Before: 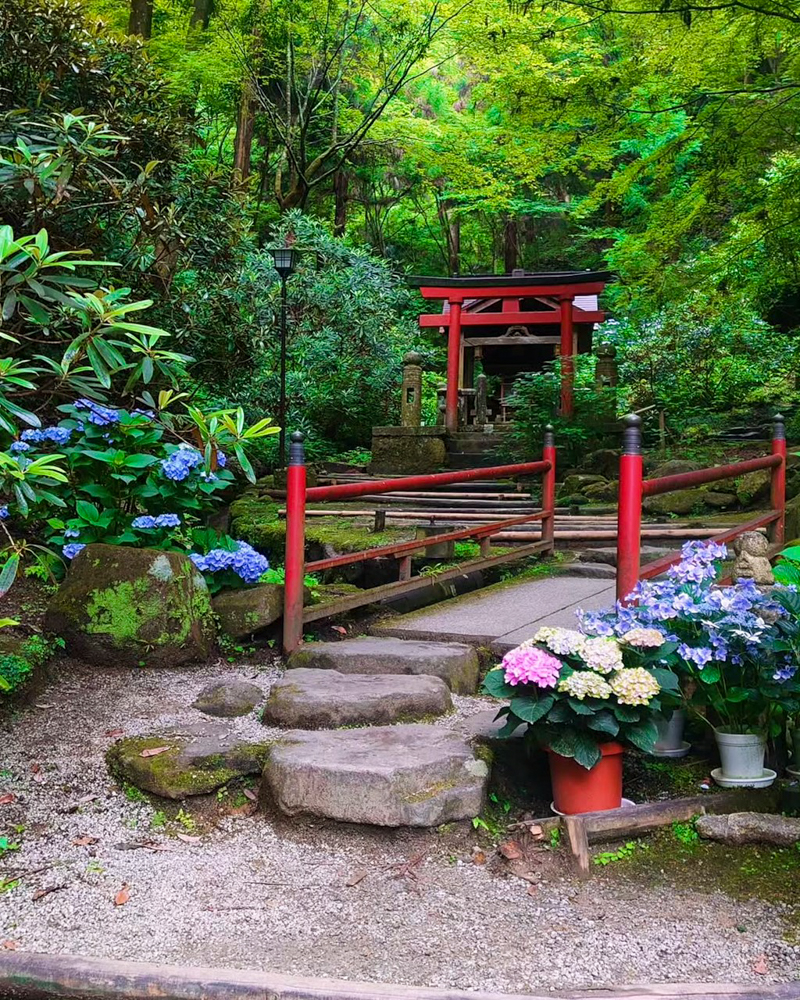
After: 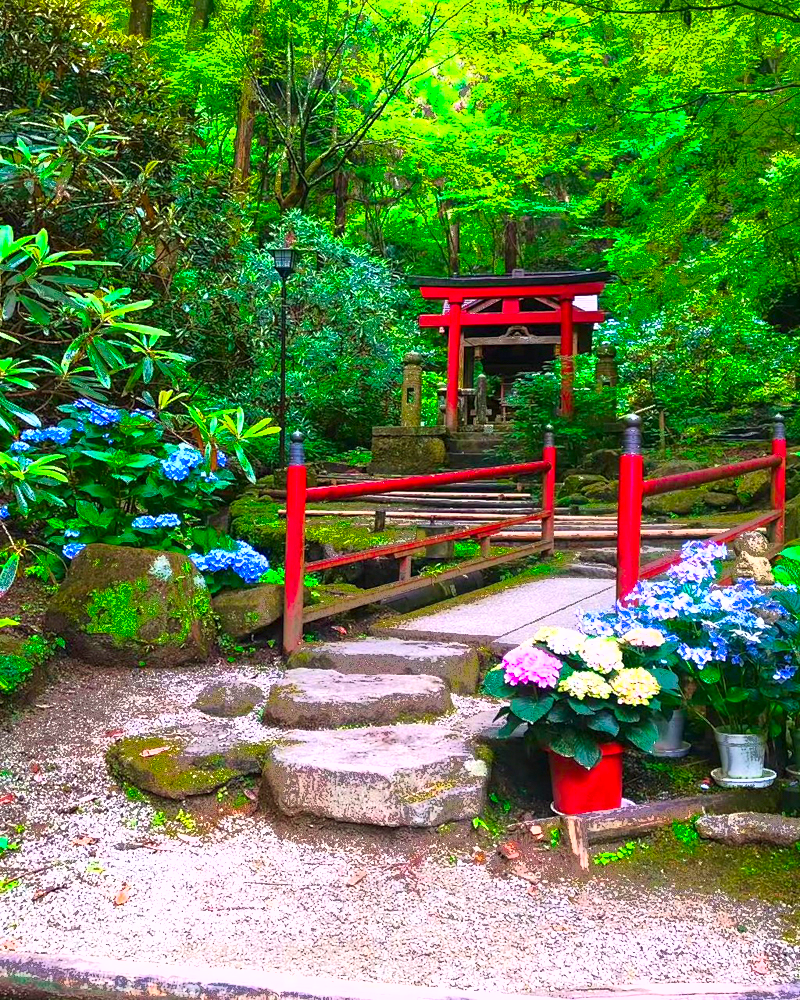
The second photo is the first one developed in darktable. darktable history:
fill light: exposure -0.73 EV, center 0.69, width 2.2
exposure: black level correction 0, exposure 0.9 EV, compensate highlight preservation false
contrast brightness saturation: saturation 0.5
